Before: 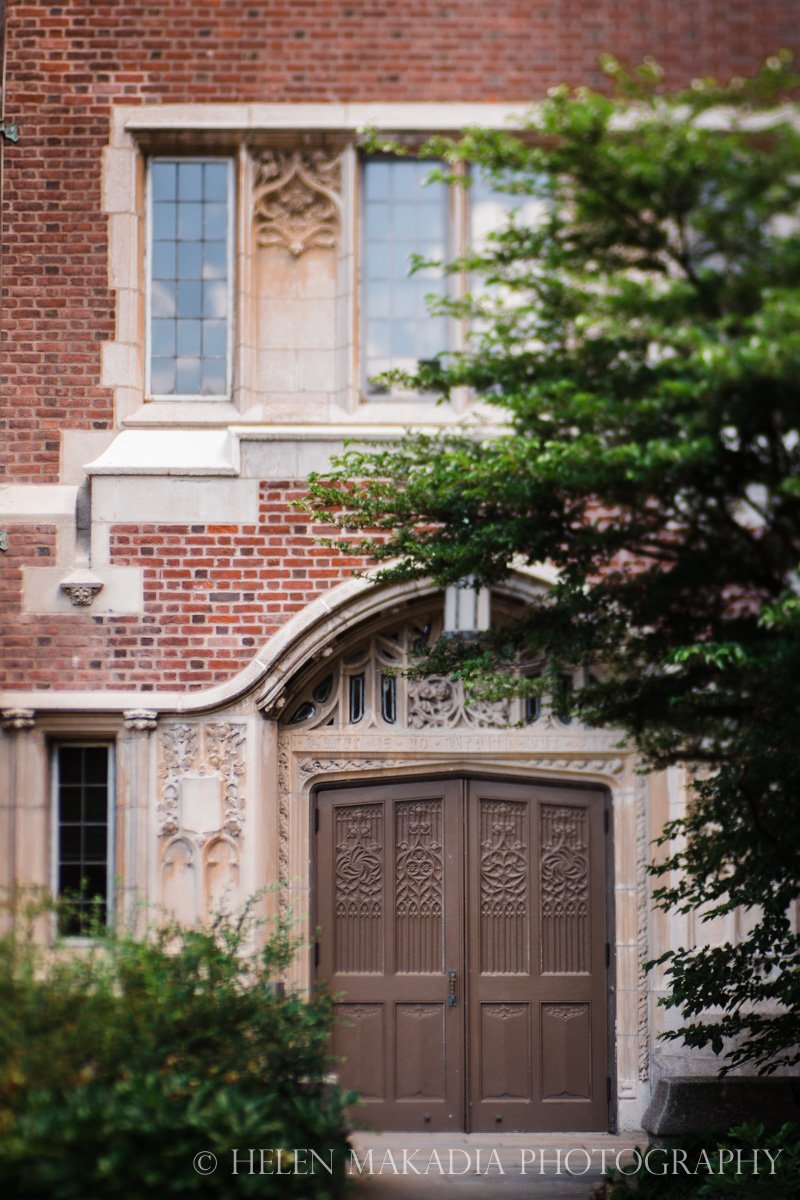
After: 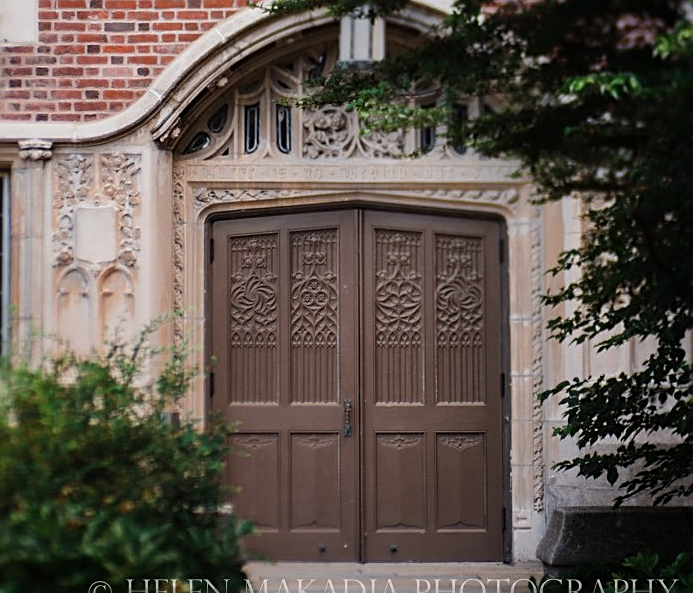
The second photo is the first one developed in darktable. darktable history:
crop and rotate: left 13.265%, top 47.56%, bottom 2.96%
sharpen: on, module defaults
exposure: exposure -0.181 EV, compensate highlight preservation false
